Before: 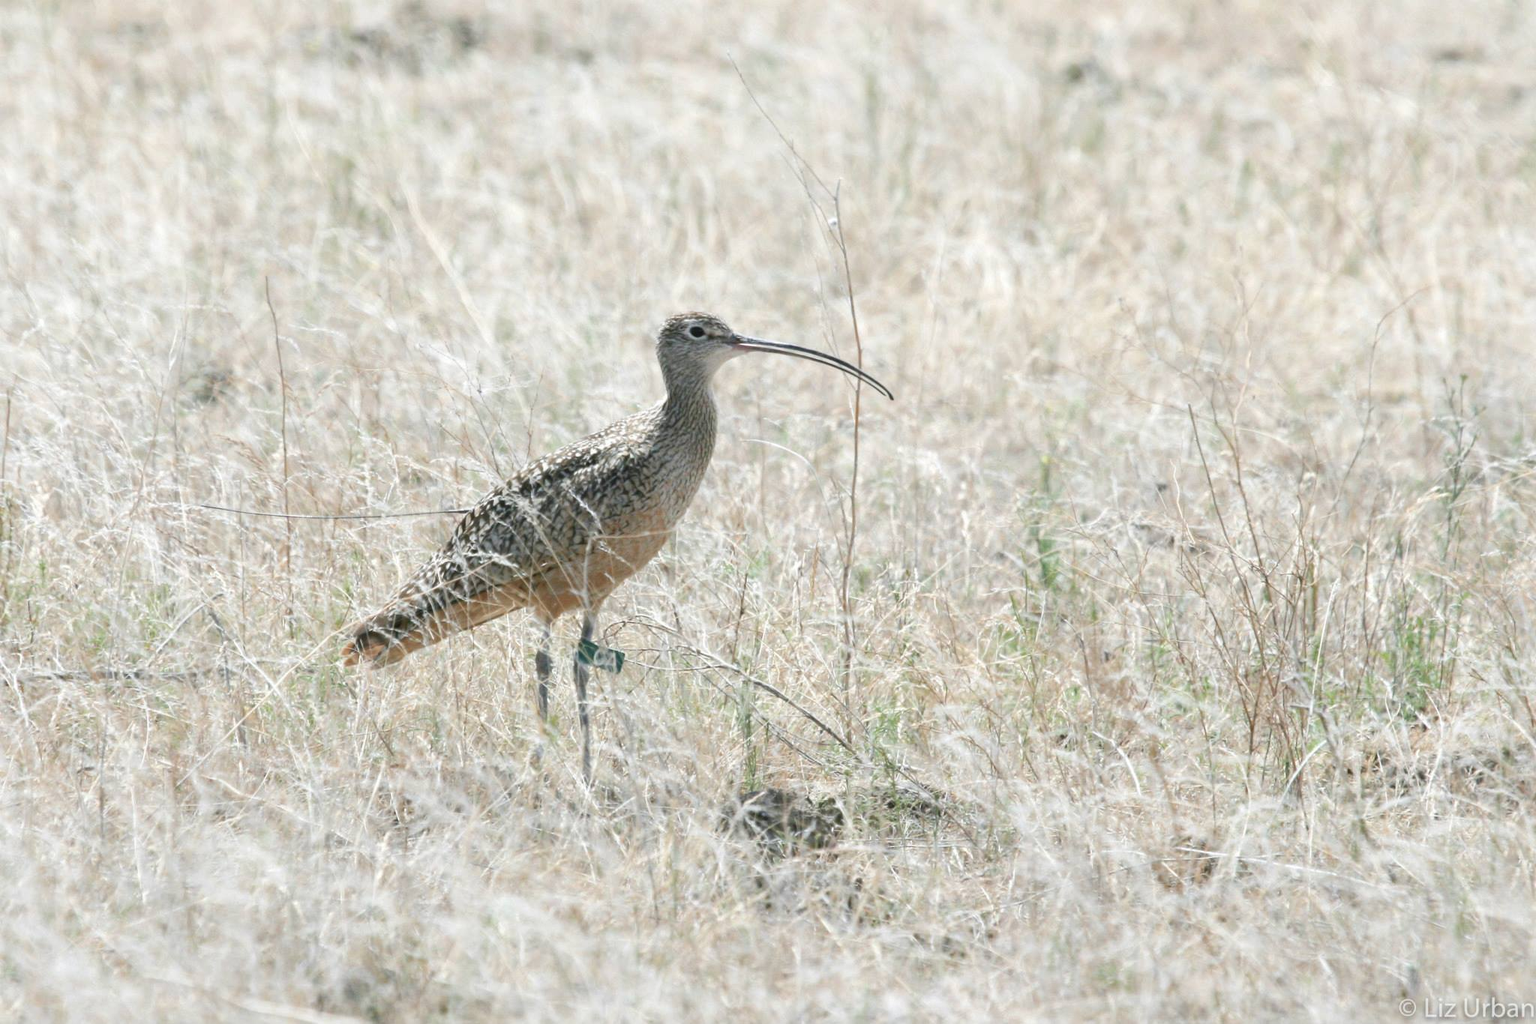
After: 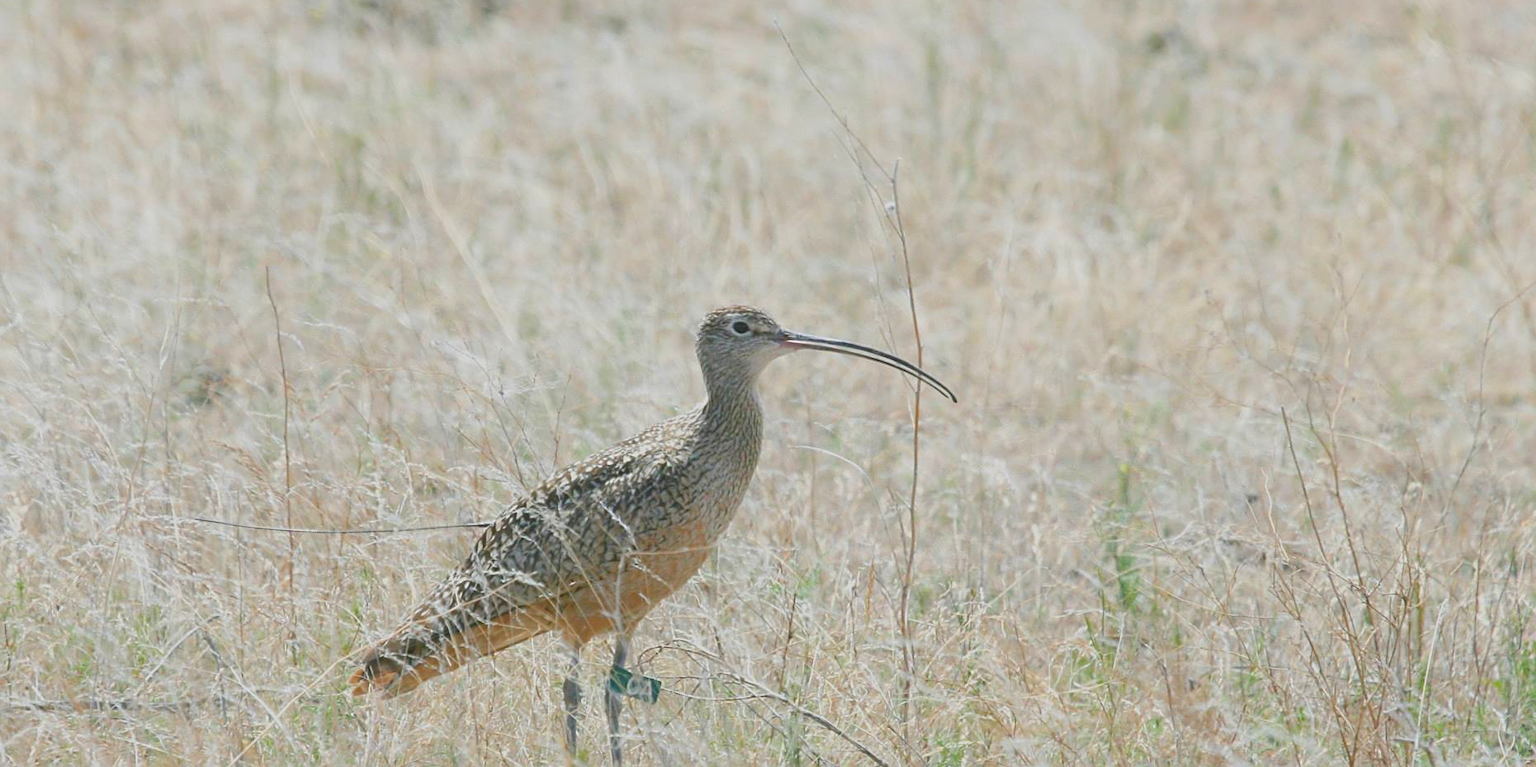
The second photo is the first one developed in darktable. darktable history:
contrast brightness saturation: contrast -0.294
crop: left 1.566%, top 3.407%, right 7.555%, bottom 28.463%
sharpen: on, module defaults
color balance rgb: perceptual saturation grading › global saturation 30.905%
